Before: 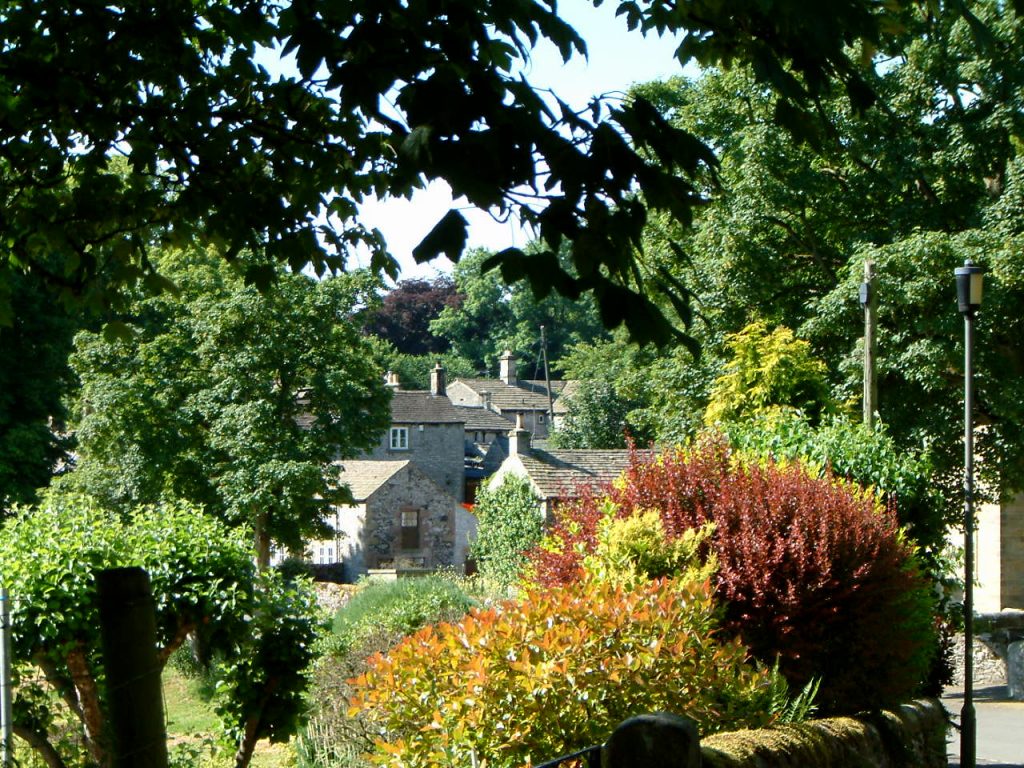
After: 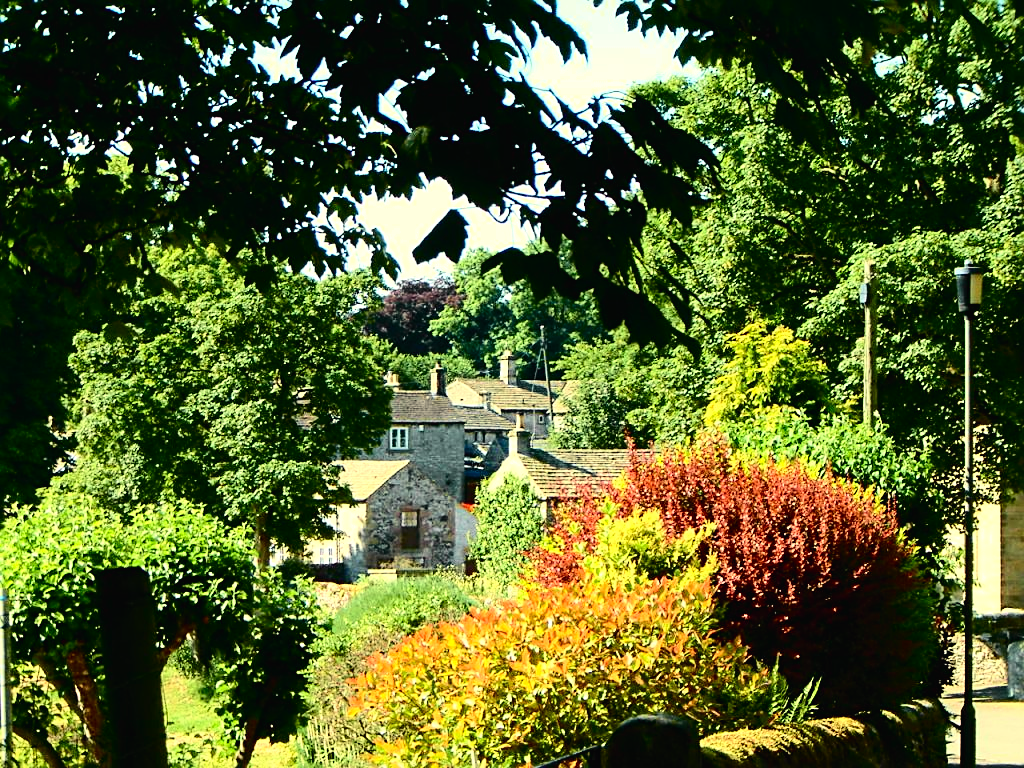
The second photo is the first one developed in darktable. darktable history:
tone curve: curves: ch0 [(0, 0.014) (0.12, 0.096) (0.386, 0.49) (0.54, 0.684) (0.751, 0.855) (0.89, 0.943) (0.998, 0.989)]; ch1 [(0, 0) (0.133, 0.099) (0.437, 0.41) (0.5, 0.5) (0.517, 0.536) (0.548, 0.575) (0.582, 0.631) (0.627, 0.688) (0.836, 0.868) (1, 1)]; ch2 [(0, 0) (0.374, 0.341) (0.456, 0.443) (0.478, 0.49) (0.501, 0.5) (0.528, 0.538) (0.55, 0.6) (0.572, 0.63) (0.702, 0.765) (1, 1)], color space Lab, independent channels, preserve colors none
base curve: curves: ch0 [(0, 0) (0.303, 0.277) (1, 1)]
tone equalizer: -8 EV -0.417 EV, -7 EV -0.389 EV, -6 EV -0.333 EV, -5 EV -0.222 EV, -3 EV 0.222 EV, -2 EV 0.333 EV, -1 EV 0.389 EV, +0 EV 0.417 EV, edges refinement/feathering 500, mask exposure compensation -1.25 EV, preserve details no
rotate and perspective: automatic cropping original format, crop left 0, crop top 0
white balance: red 1.029, blue 0.92
sharpen: on, module defaults
